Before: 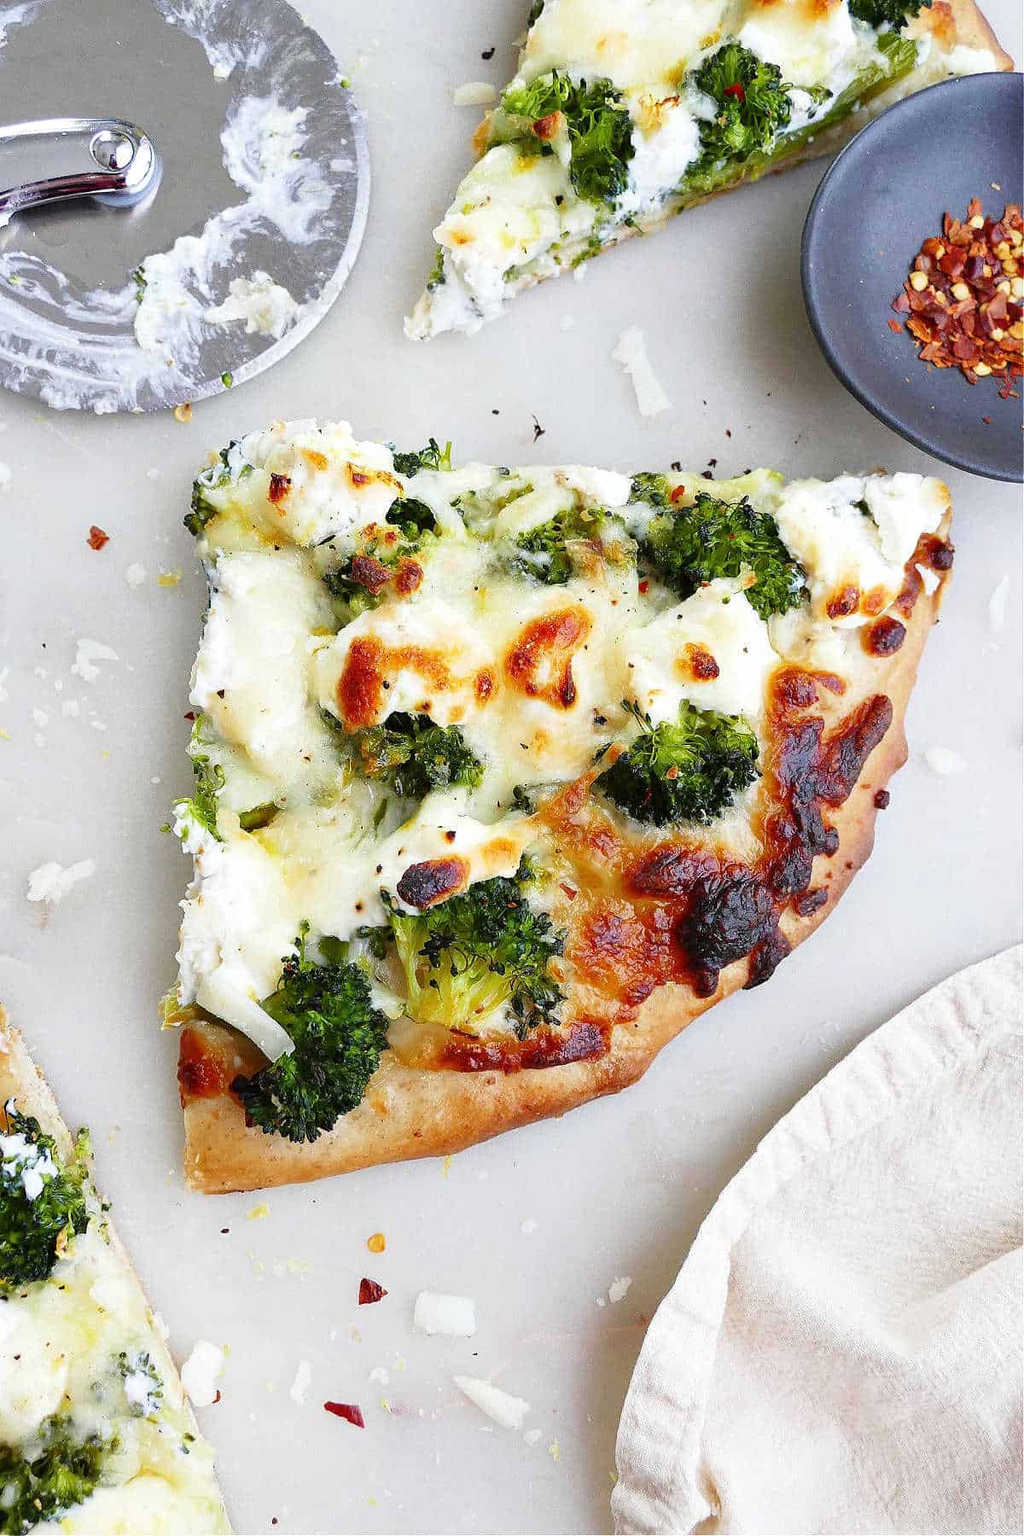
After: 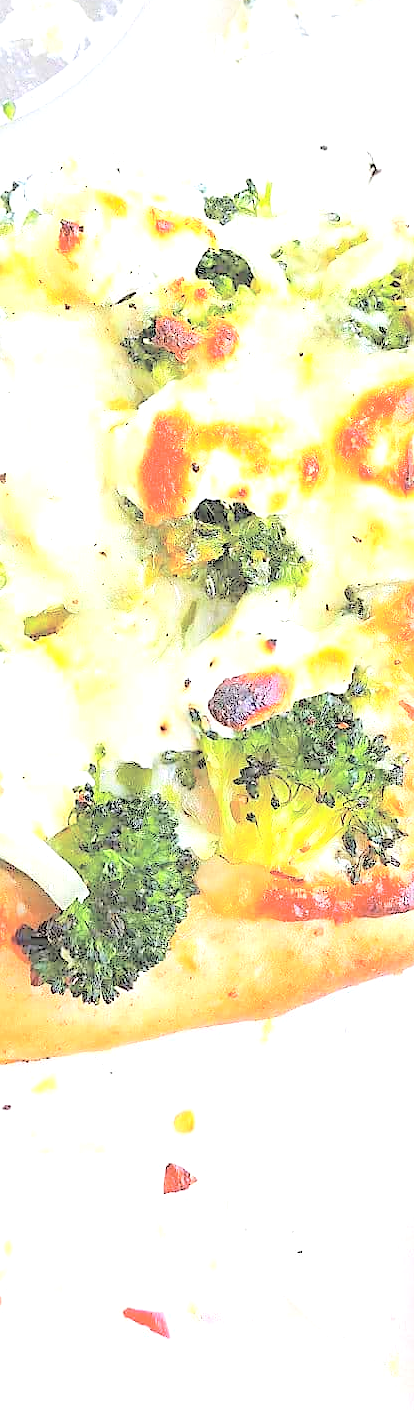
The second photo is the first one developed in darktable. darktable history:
crop and rotate: left 21.479%, top 18.652%, right 43.966%, bottom 3.002%
contrast brightness saturation: brightness 0.985
exposure: black level correction 0, exposure 1 EV, compensate highlight preservation false
sharpen: radius 1.872, amount 0.4, threshold 1.574
